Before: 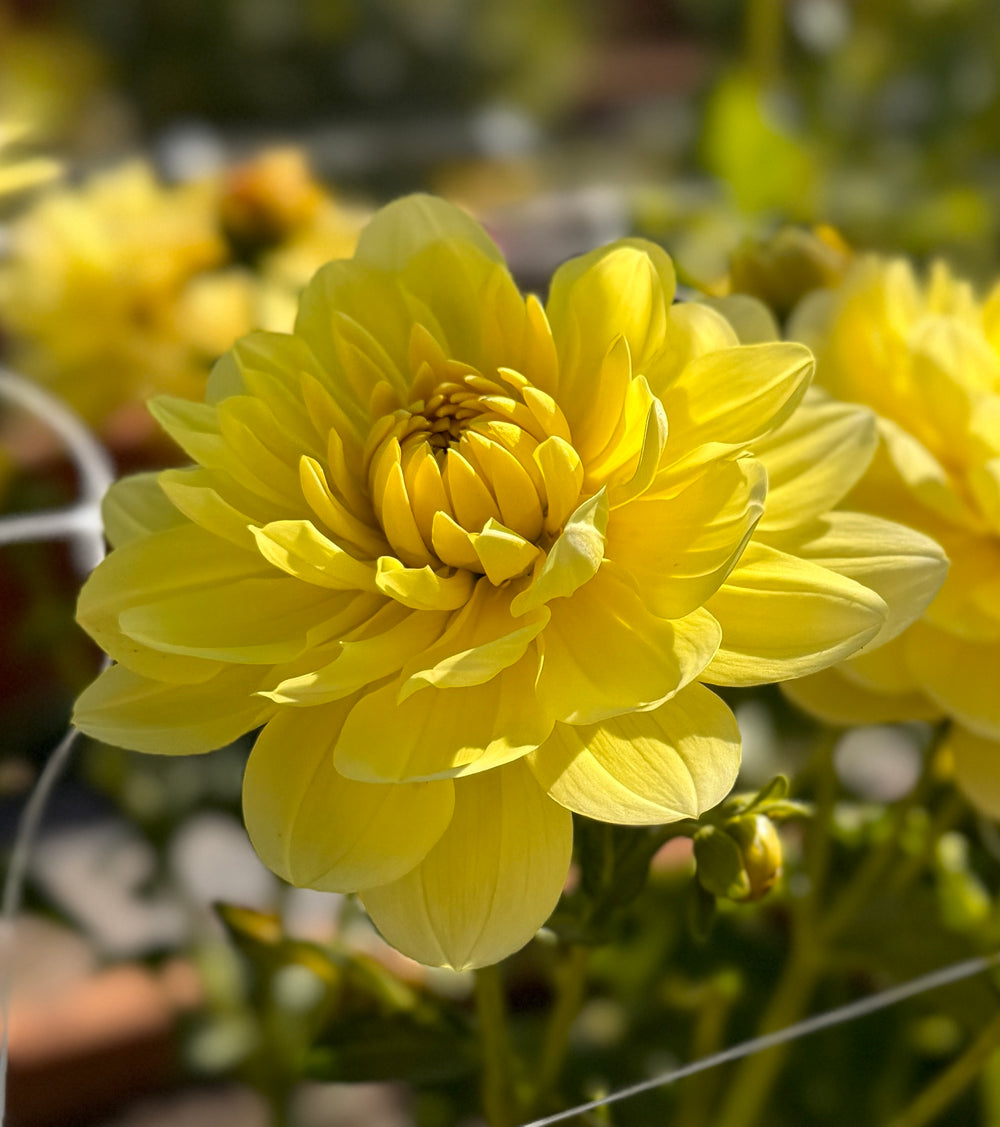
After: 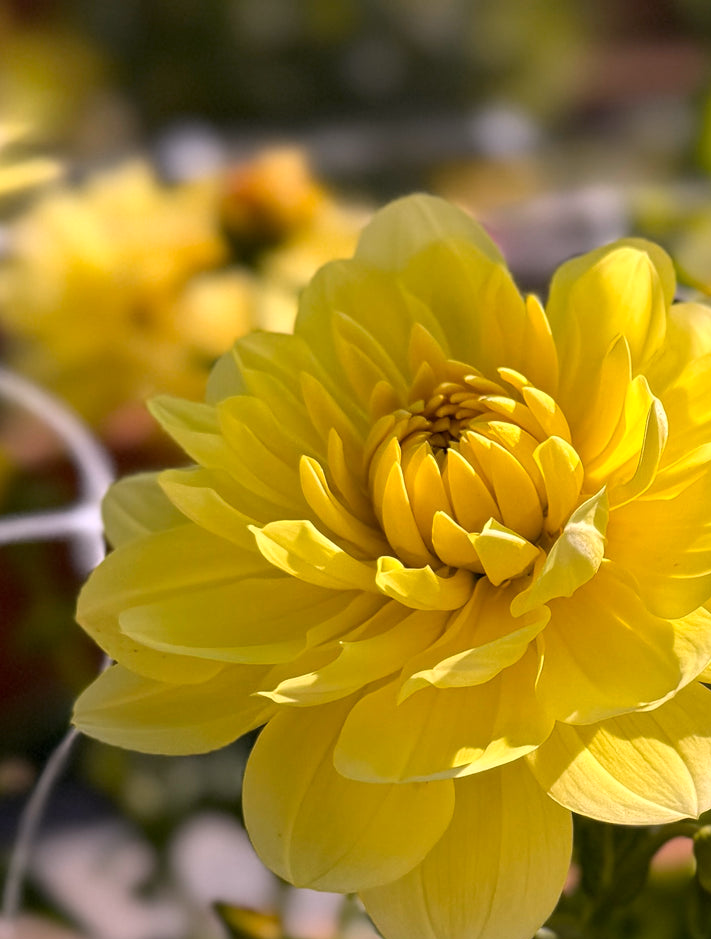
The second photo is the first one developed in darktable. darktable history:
crop: right 28.885%, bottom 16.626%
white balance: red 1.066, blue 1.119
